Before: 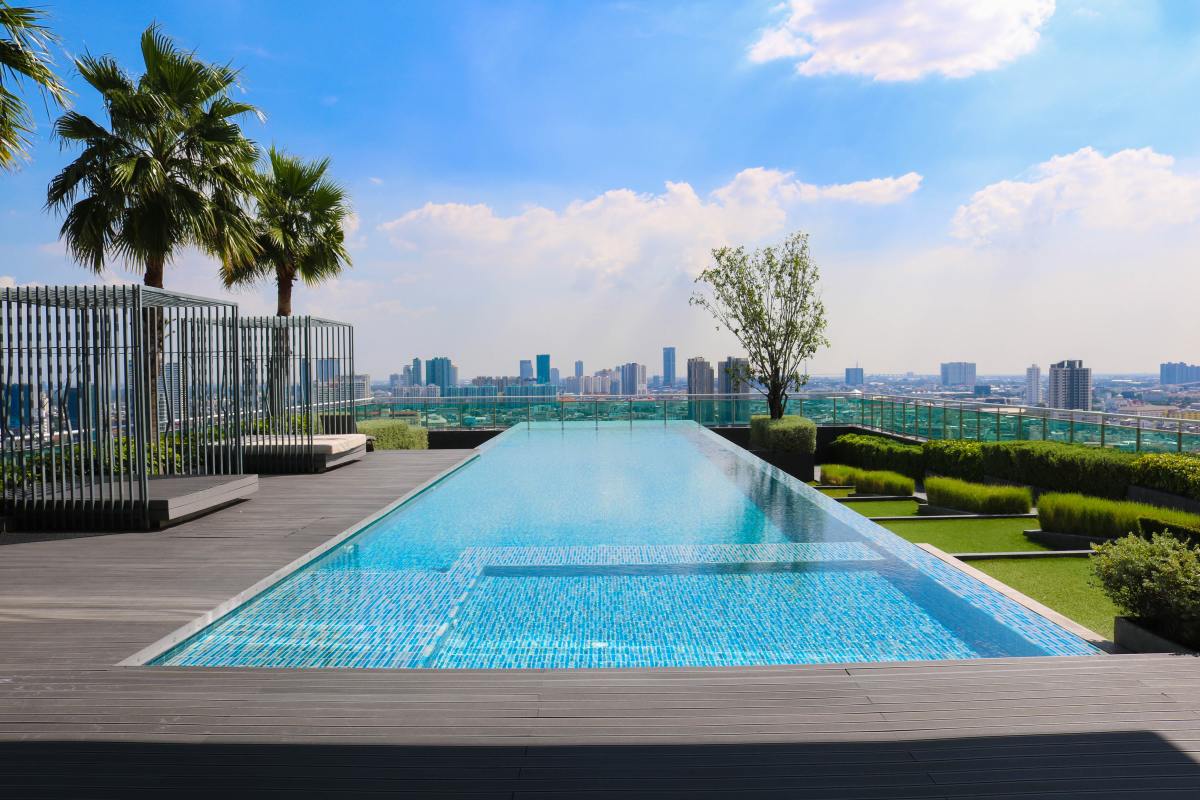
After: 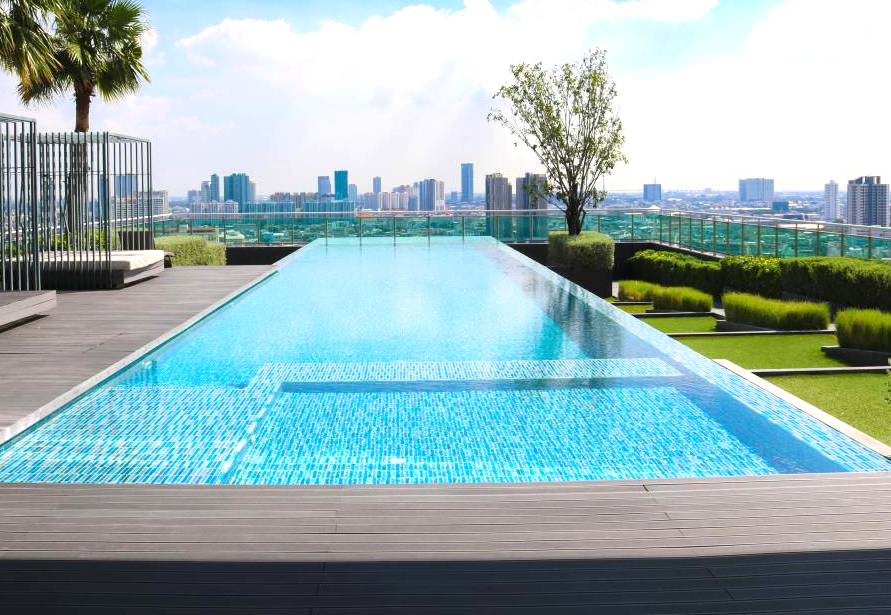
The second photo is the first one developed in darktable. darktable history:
crop: left 16.835%, top 23.105%, right 8.835%
exposure: exposure 0.603 EV, compensate exposure bias true, compensate highlight preservation false
